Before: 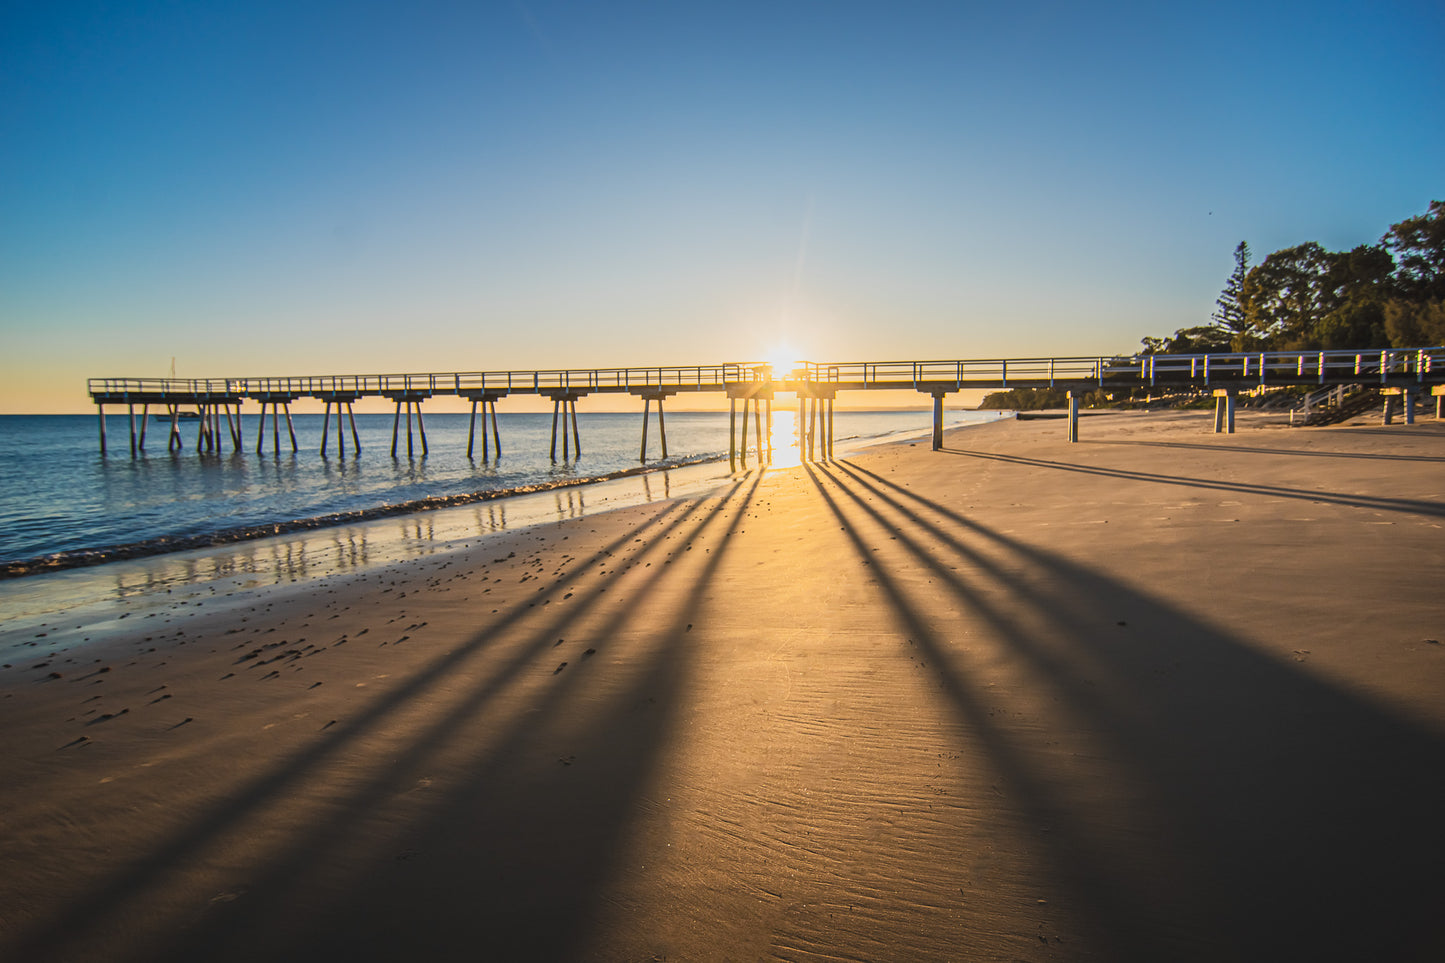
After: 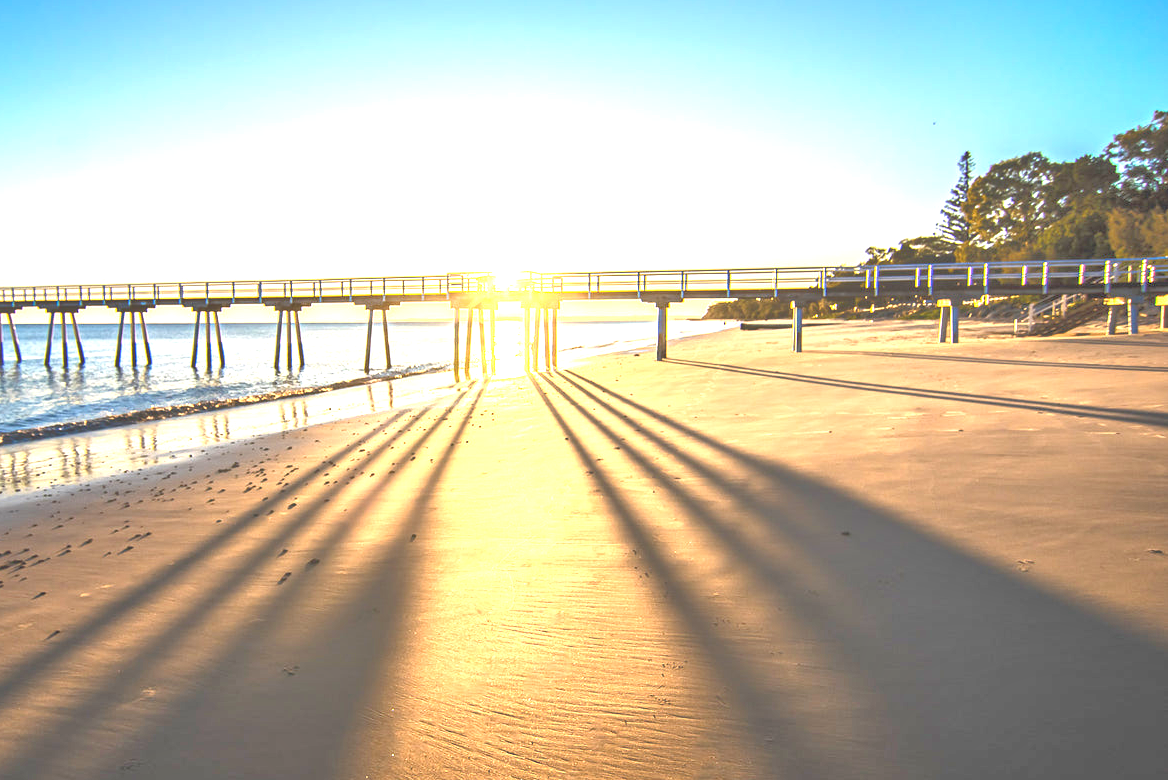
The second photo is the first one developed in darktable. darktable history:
crop: left 19.147%, top 9.372%, right 0%, bottom 9.595%
tone equalizer: -7 EV 0.155 EV, -6 EV 0.6 EV, -5 EV 1.18 EV, -4 EV 1.34 EV, -3 EV 1.18 EV, -2 EV 0.6 EV, -1 EV 0.15 EV
exposure: black level correction 0, exposure 1.572 EV, compensate exposure bias true, compensate highlight preservation false
levels: mode automatic, levels [0.062, 0.494, 0.925]
